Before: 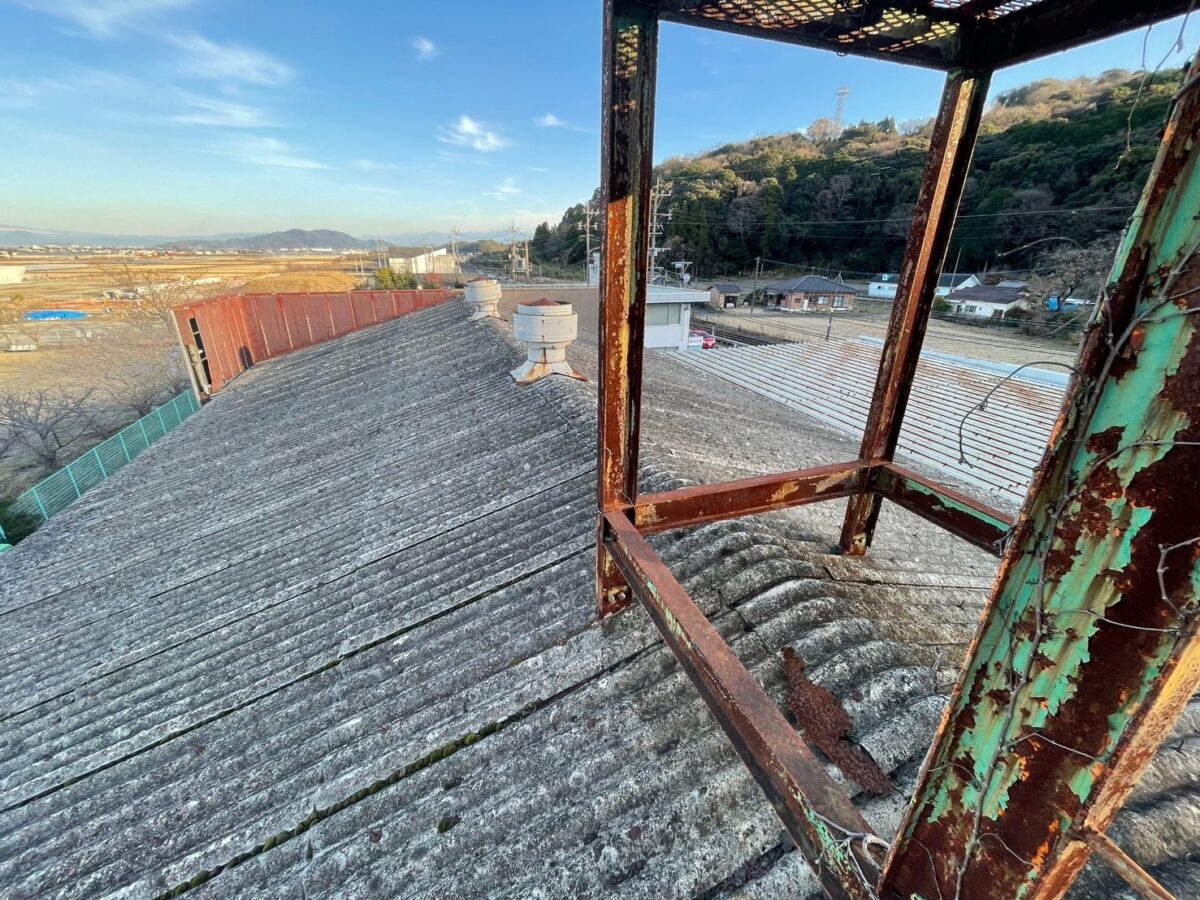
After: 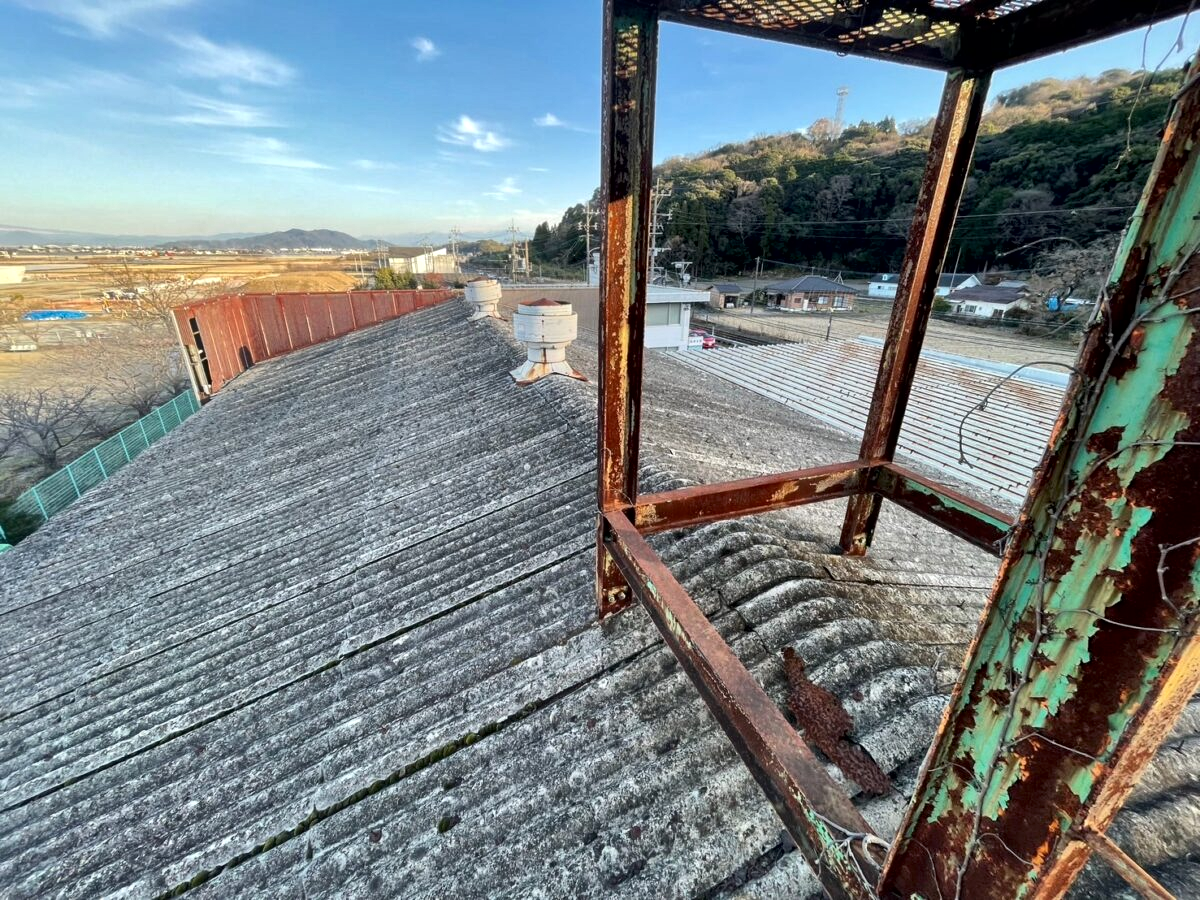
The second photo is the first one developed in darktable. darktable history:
local contrast: mode bilateral grid, contrast 19, coarseness 49, detail 157%, midtone range 0.2
